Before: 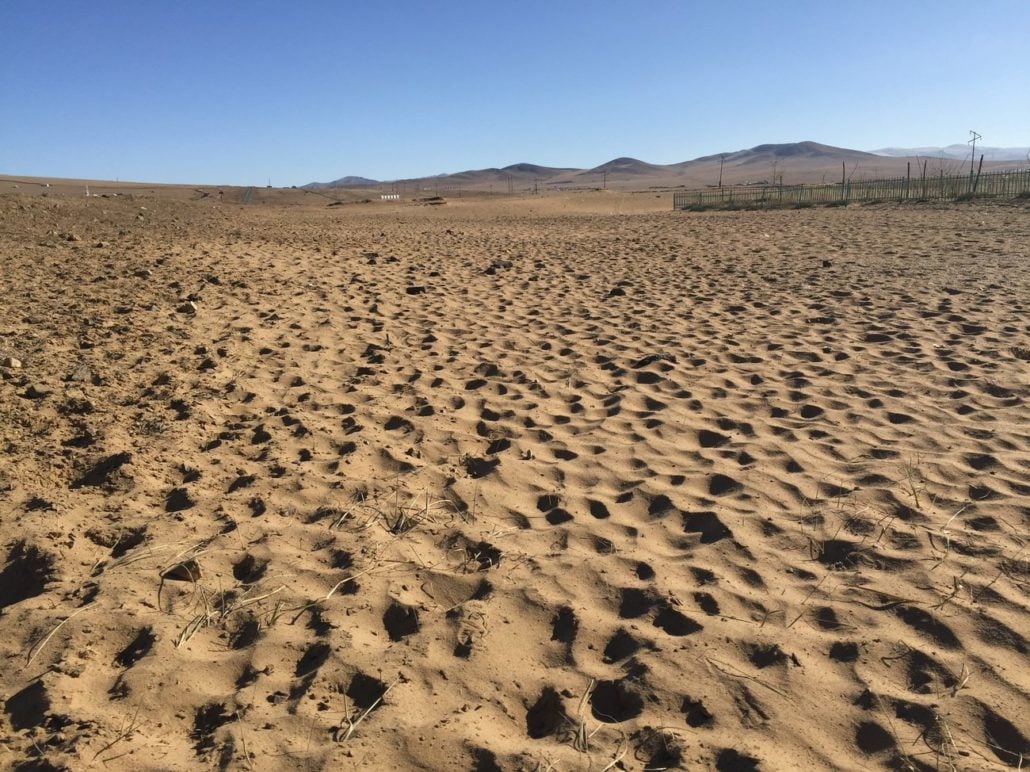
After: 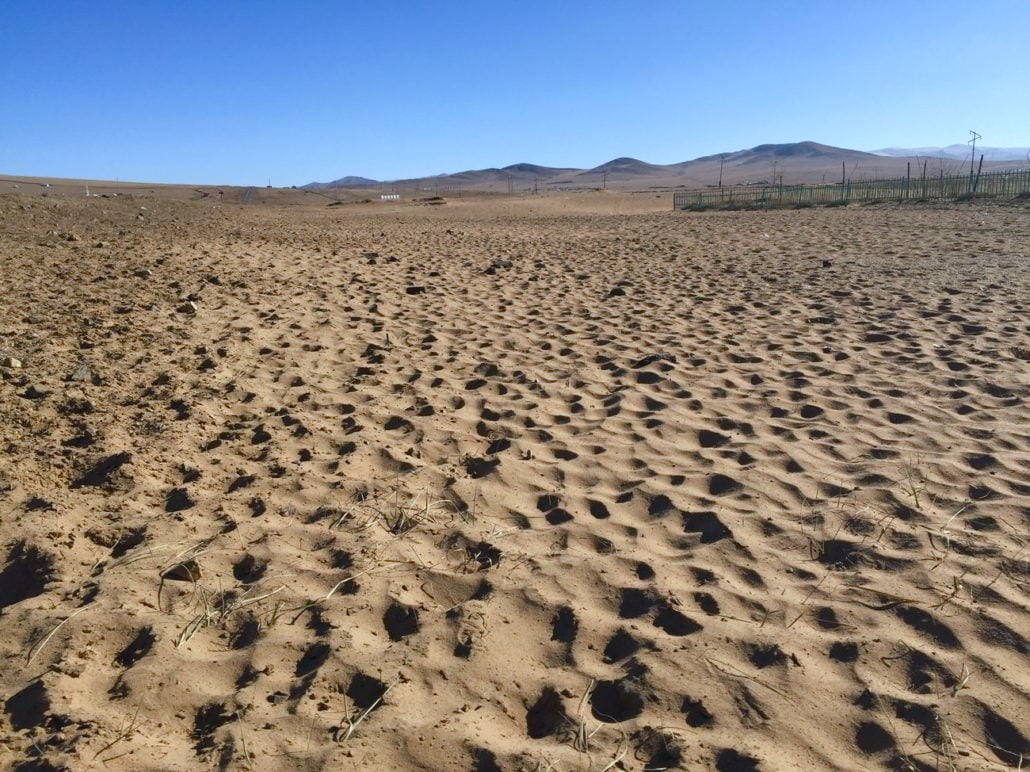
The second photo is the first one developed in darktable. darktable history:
color calibration: x 0.372, y 0.386, temperature 4283.97 K
color balance rgb: perceptual saturation grading › global saturation 20%, perceptual saturation grading › highlights -25%, perceptual saturation grading › shadows 25%
